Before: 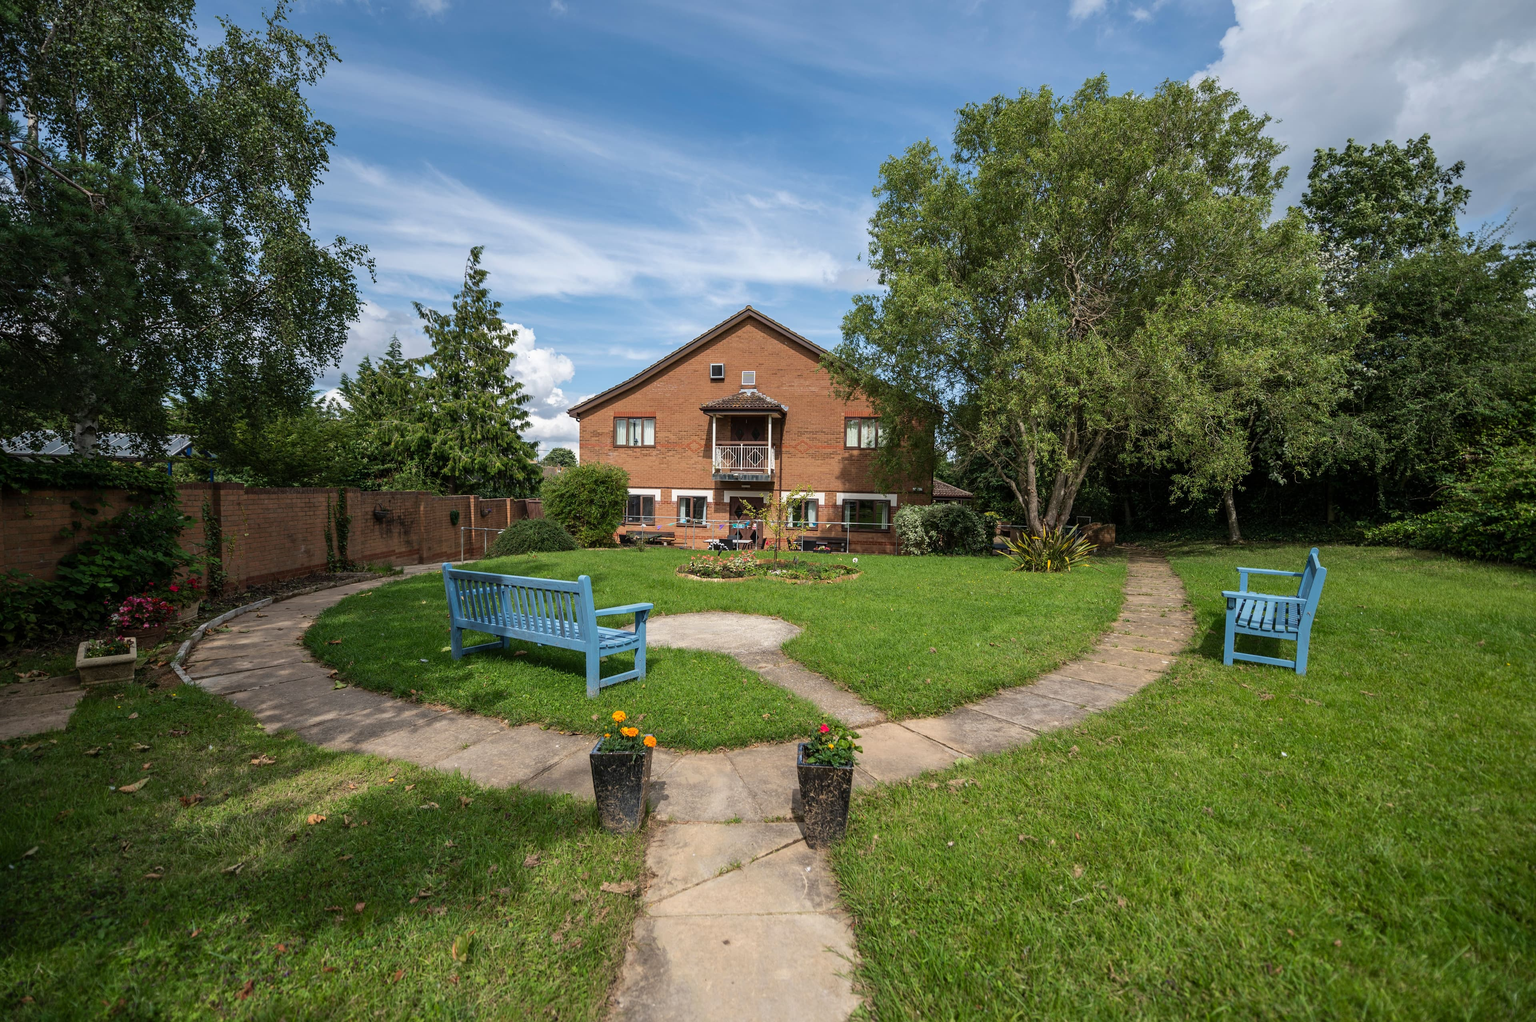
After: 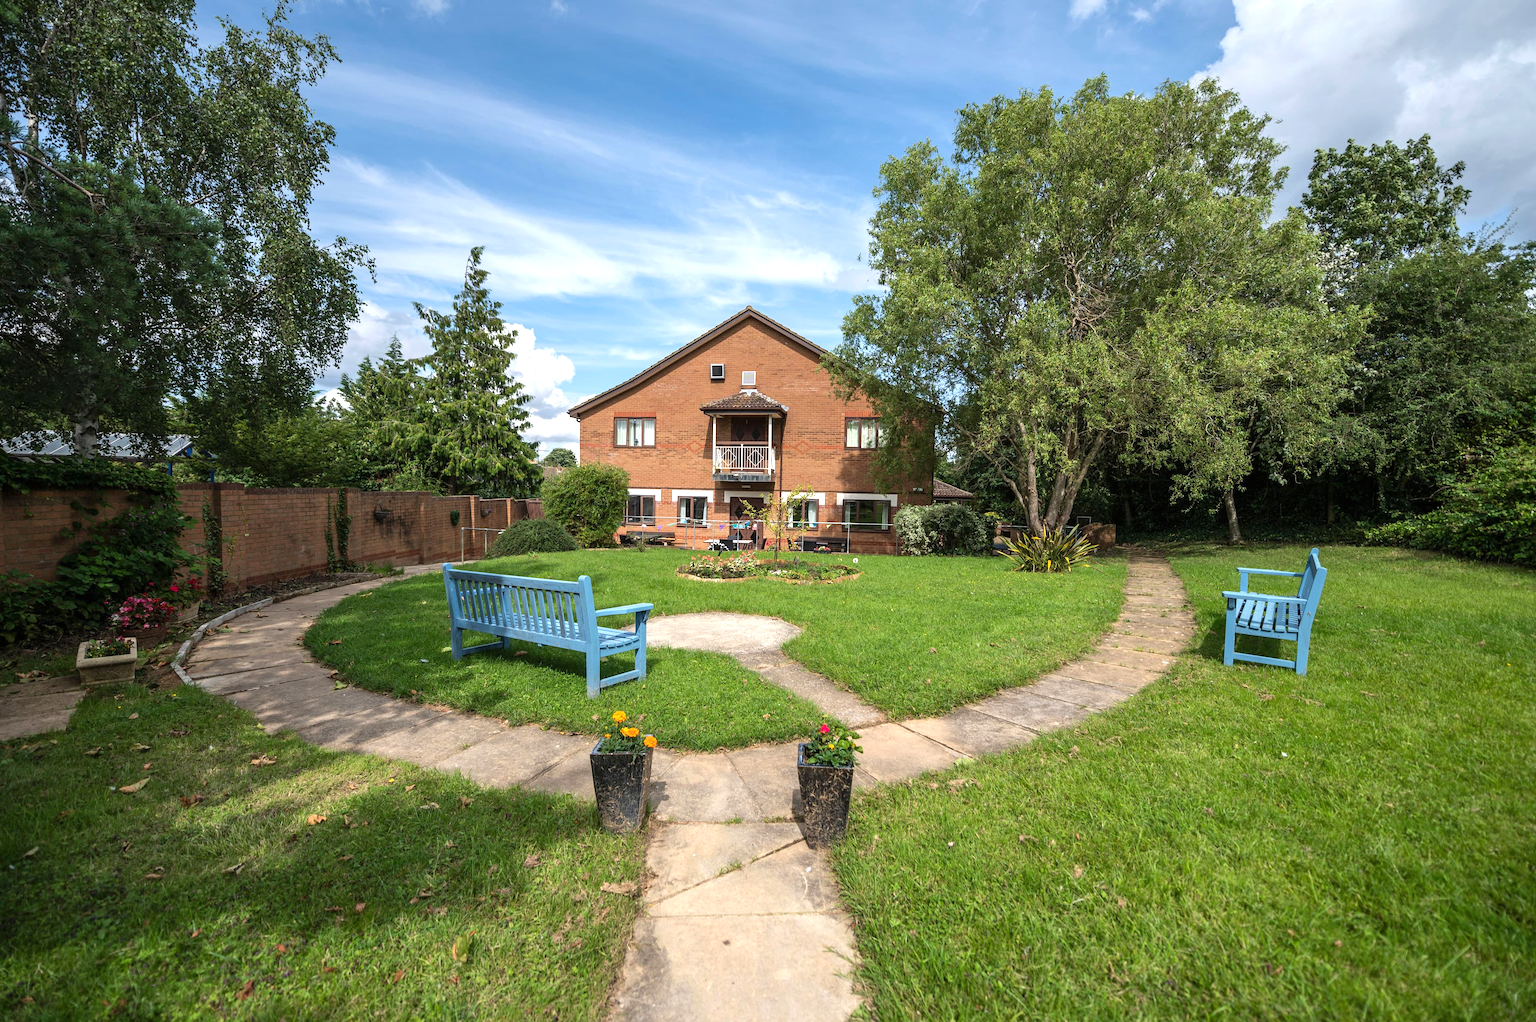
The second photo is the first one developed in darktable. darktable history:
exposure: black level correction 0, exposure 0.592 EV, compensate highlight preservation false
